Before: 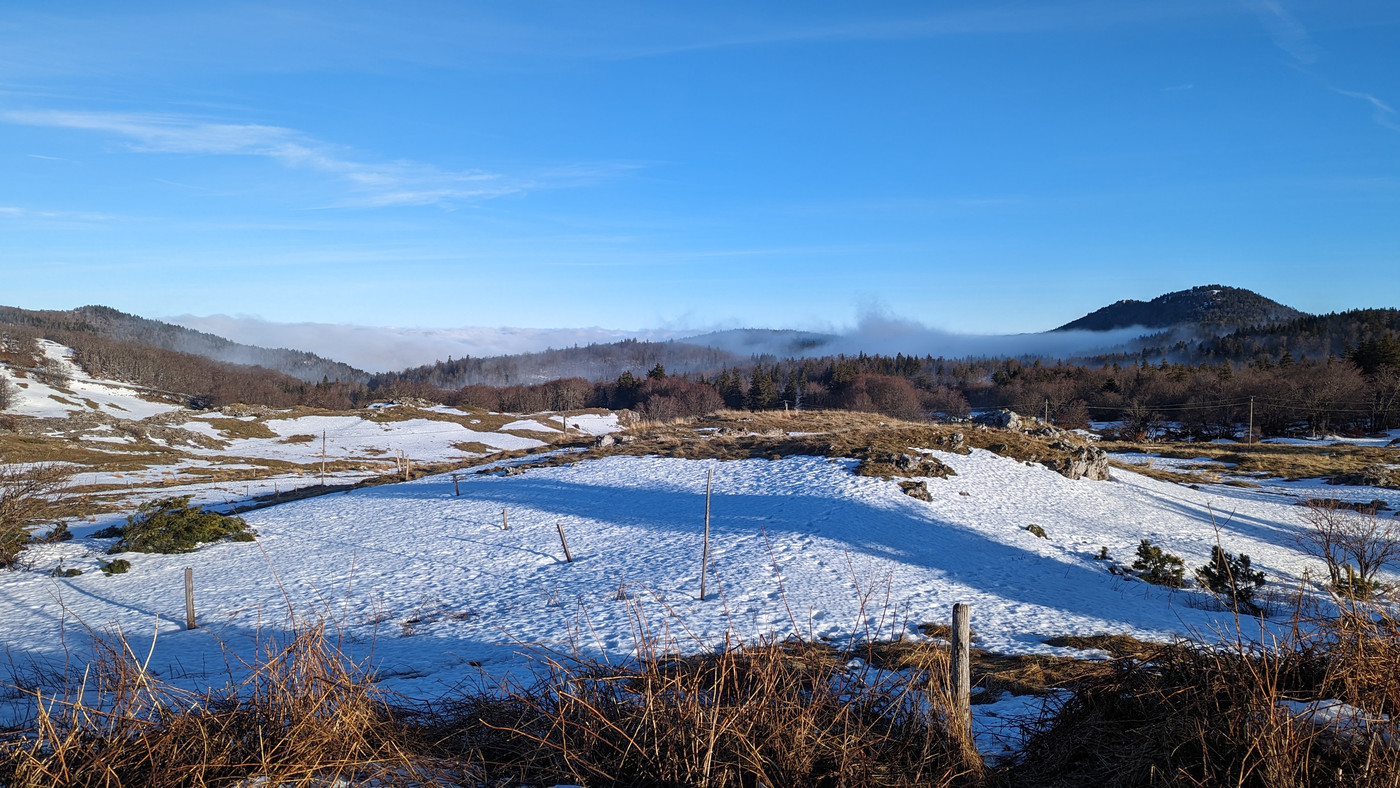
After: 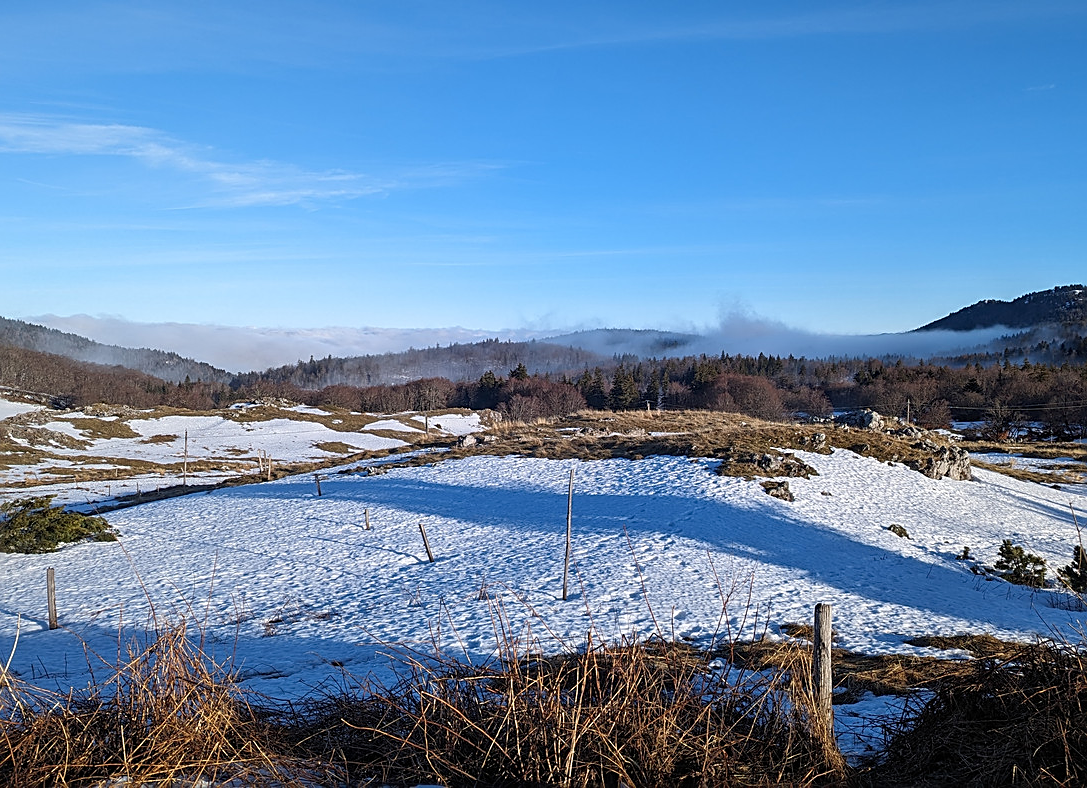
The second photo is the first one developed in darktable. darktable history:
crop: left 9.872%, right 12.477%
sharpen: amount 0.566
